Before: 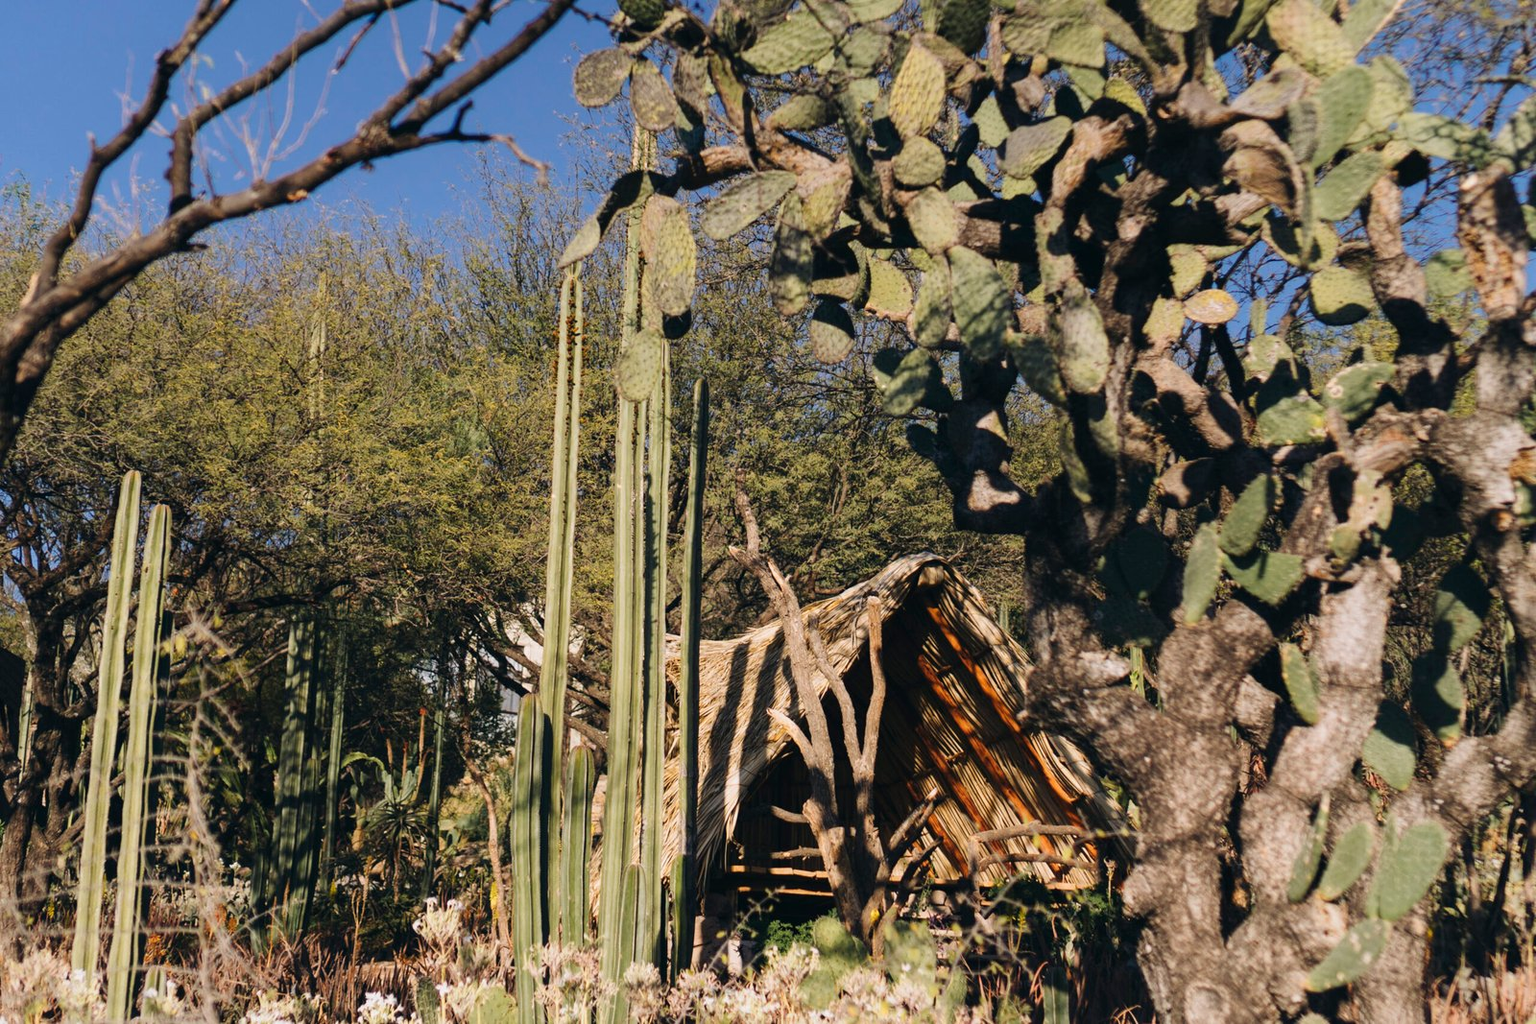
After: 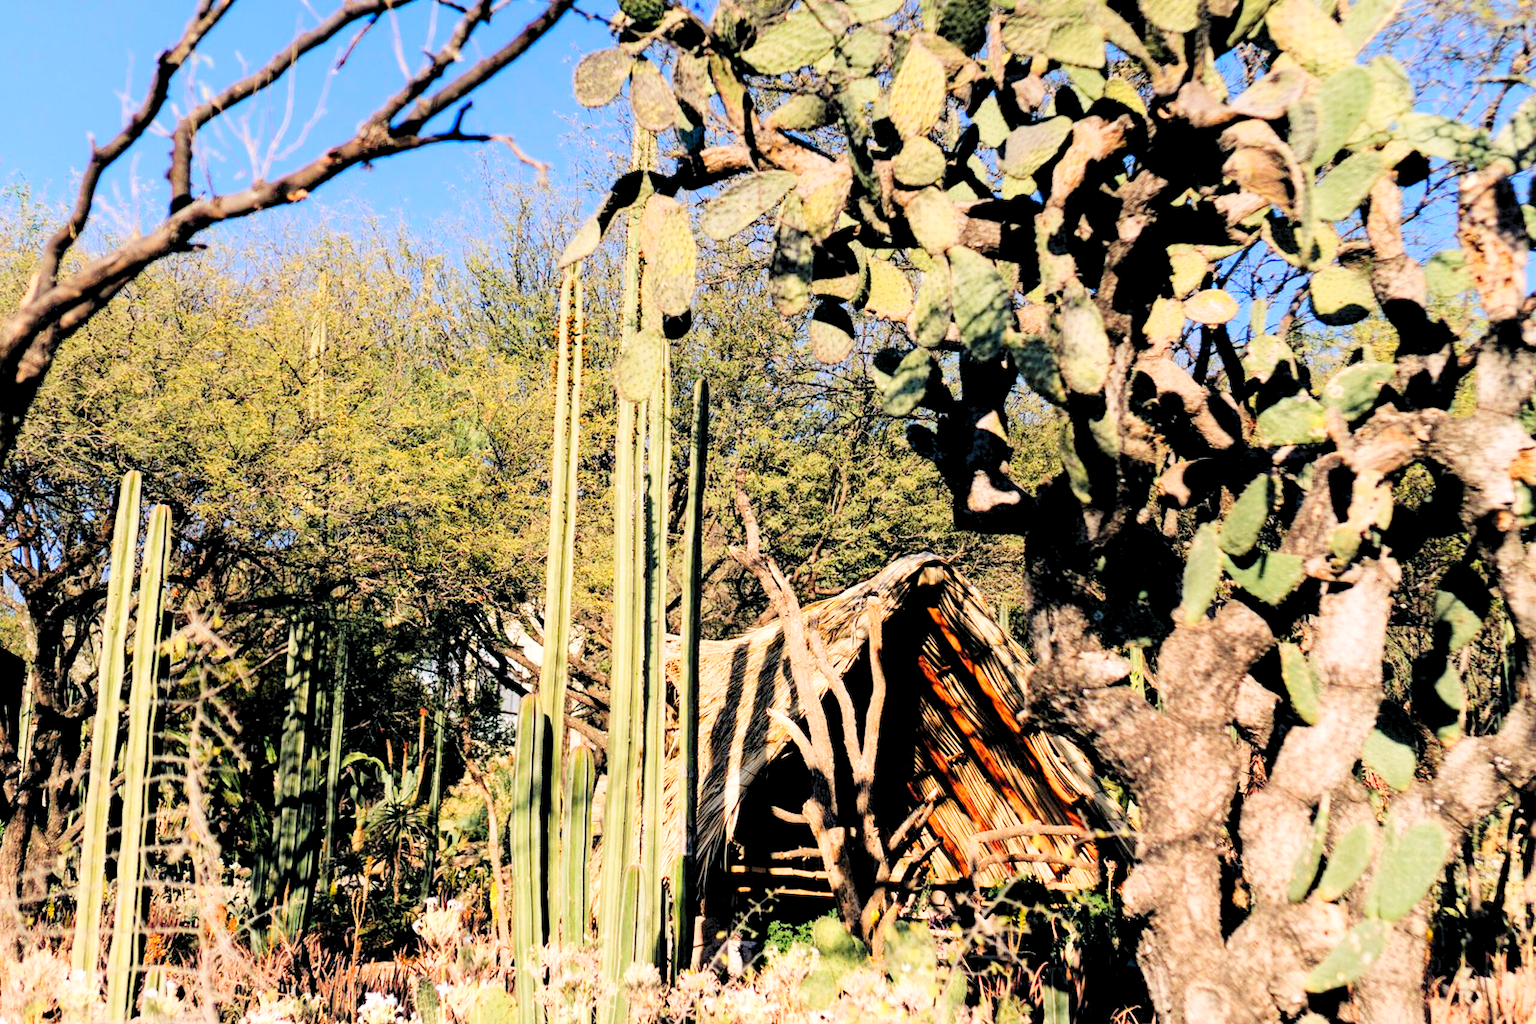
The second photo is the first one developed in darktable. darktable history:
exposure: black level correction 0.002, exposure 0.146 EV, compensate highlight preservation false
levels: black 0.103%, levels [0.008, 0.318, 0.836]
filmic rgb: black relative exposure -5.11 EV, white relative exposure 3.97 EV, threshold 6 EV, hardness 2.88, contrast 1.099, enable highlight reconstruction true
